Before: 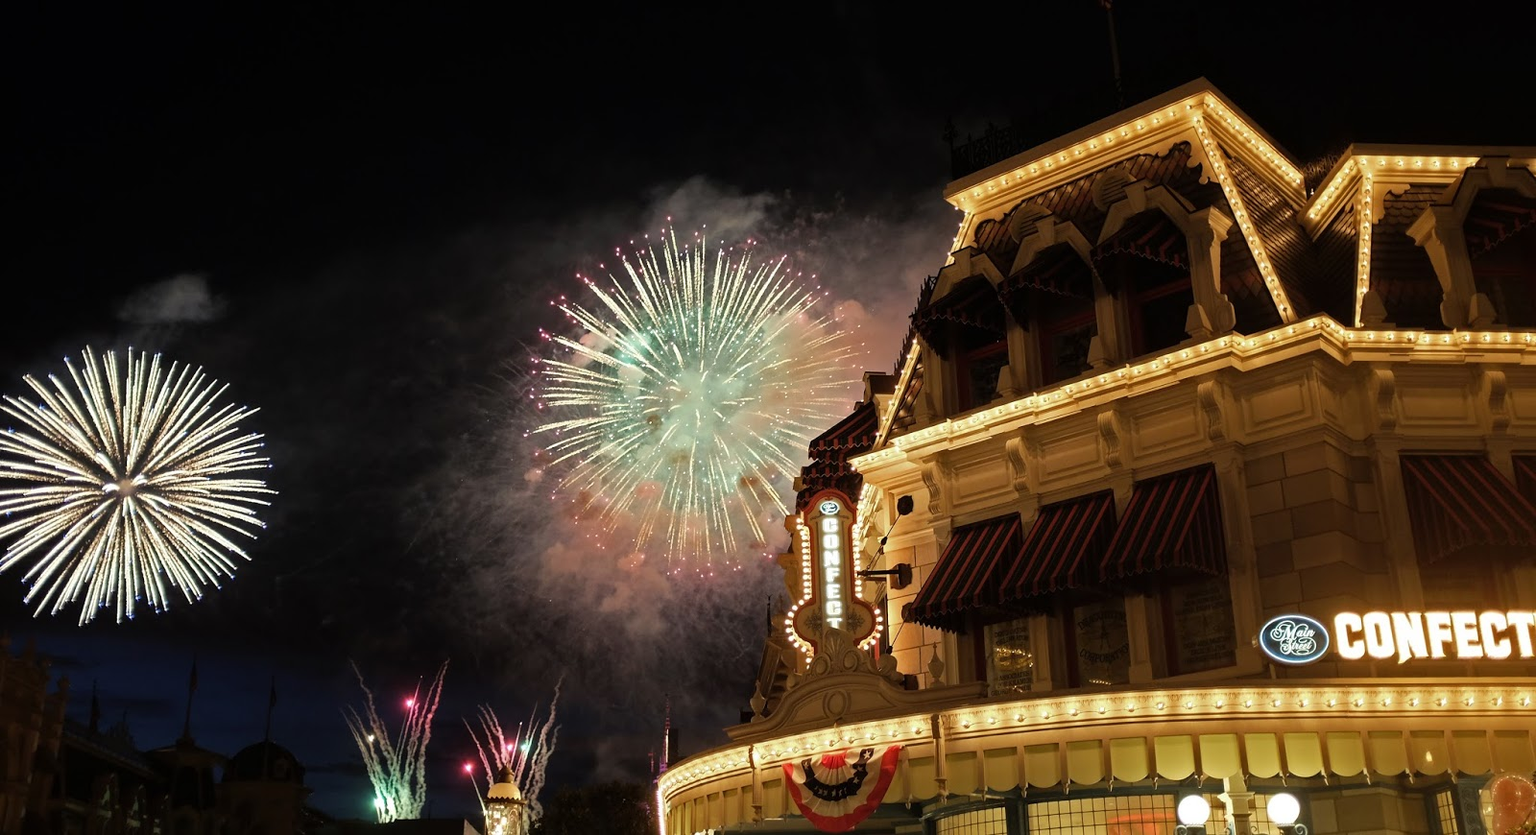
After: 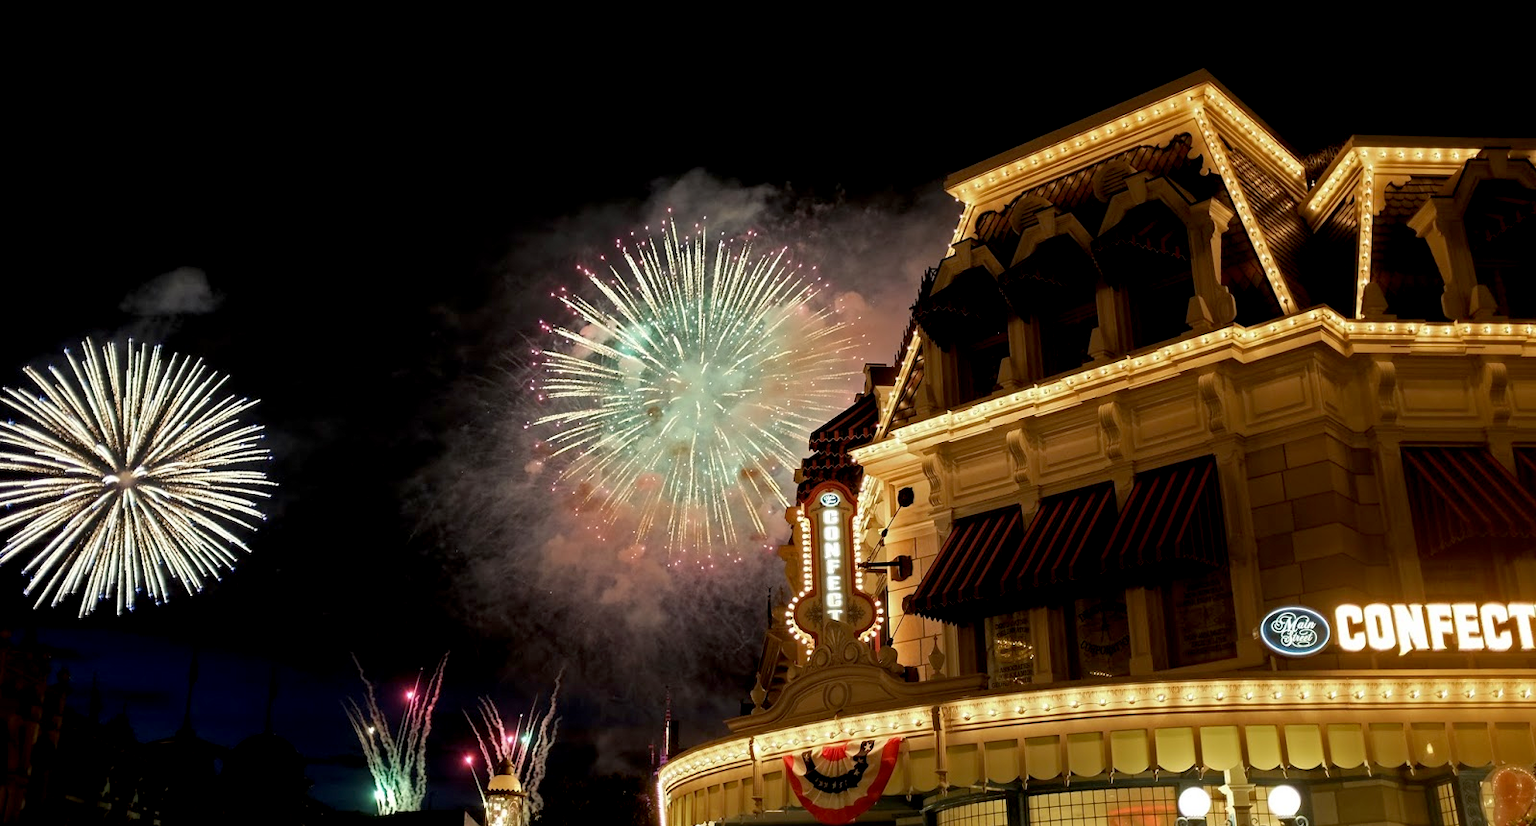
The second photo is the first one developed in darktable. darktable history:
exposure: black level correction 0.007, compensate highlight preservation false
crop: top 1.049%, right 0.001%
